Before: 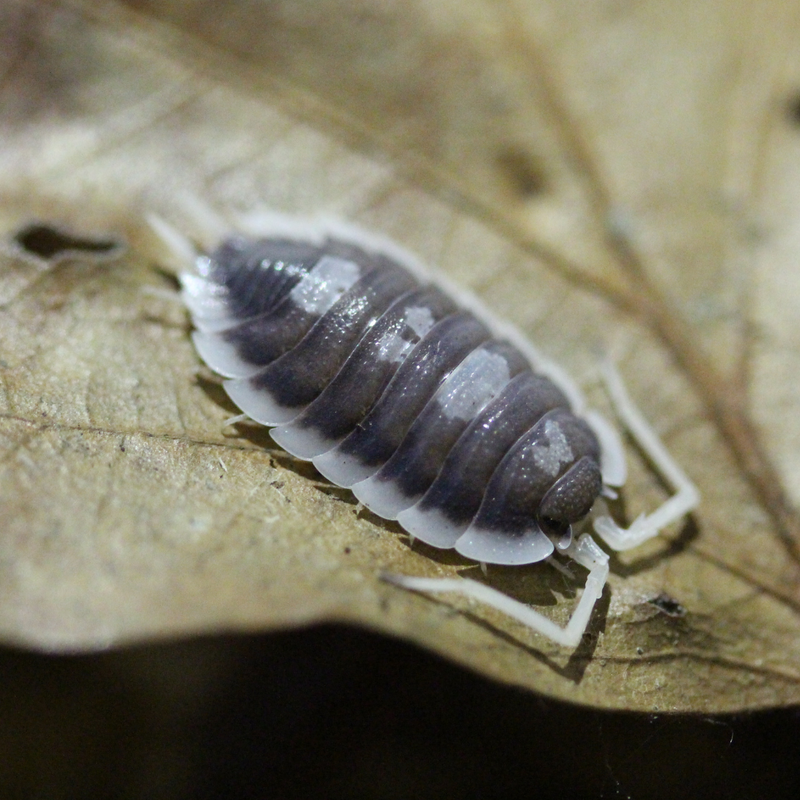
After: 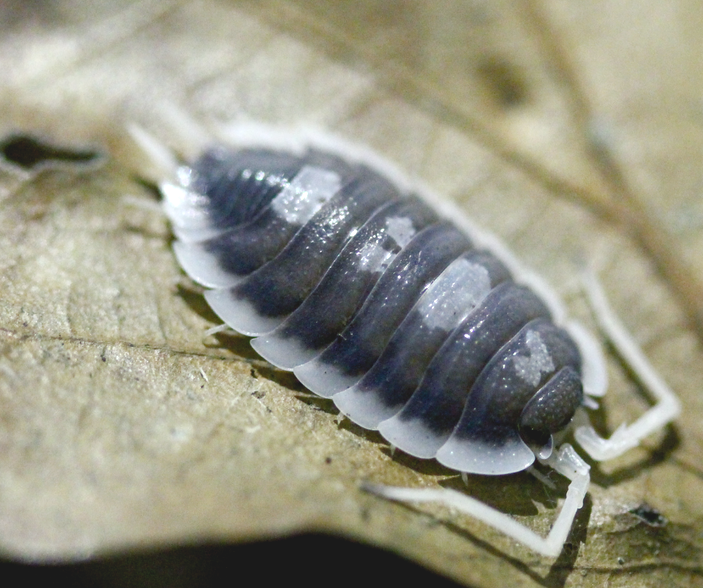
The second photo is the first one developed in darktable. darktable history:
color balance rgb: shadows lift › chroma 2.79%, shadows lift › hue 190.66°, power › hue 171.85°, highlights gain › chroma 2.16%, highlights gain › hue 75.26°, global offset › luminance -0.51%, perceptual saturation grading › highlights -33.8%, perceptual saturation grading › mid-tones 14.98%, perceptual saturation grading › shadows 48.43%, perceptual brilliance grading › highlights 15.68%, perceptual brilliance grading › mid-tones 6.62%, perceptual brilliance grading › shadows -14.98%, global vibrance 11.32%, contrast 5.05%
exposure: black level correction 0.001, compensate highlight preservation false
white balance: red 0.976, blue 1.04
crop and rotate: left 2.425%, top 11.305%, right 9.6%, bottom 15.08%
contrast brightness saturation: contrast -0.15, brightness 0.05, saturation -0.12
